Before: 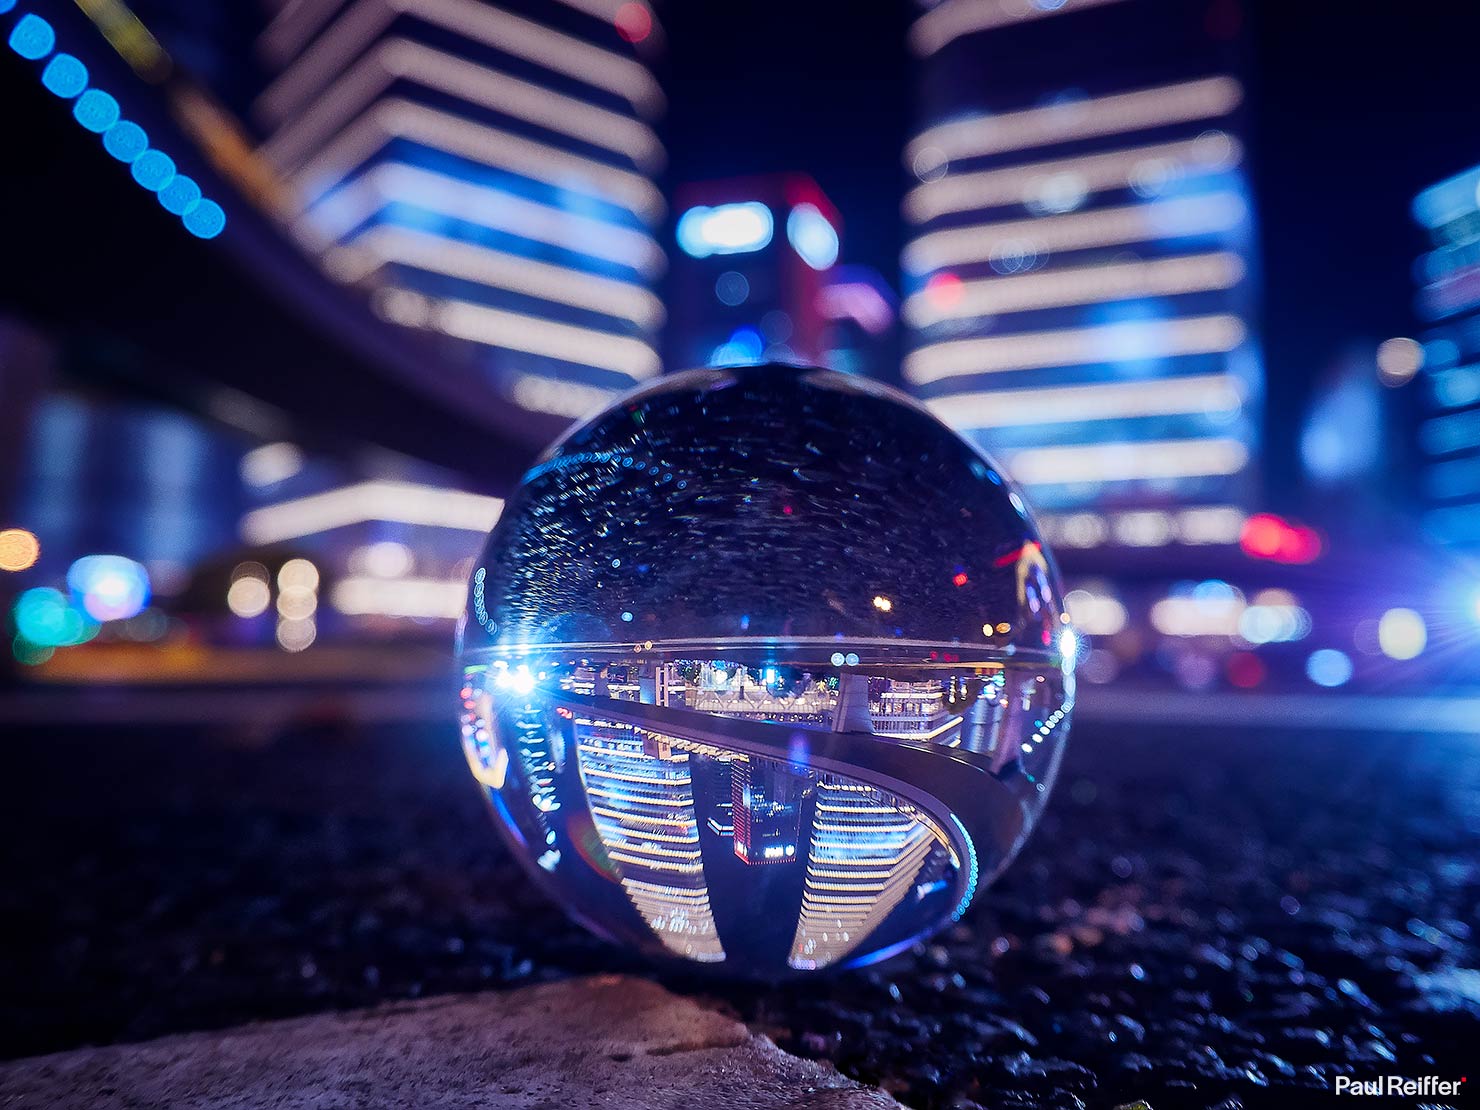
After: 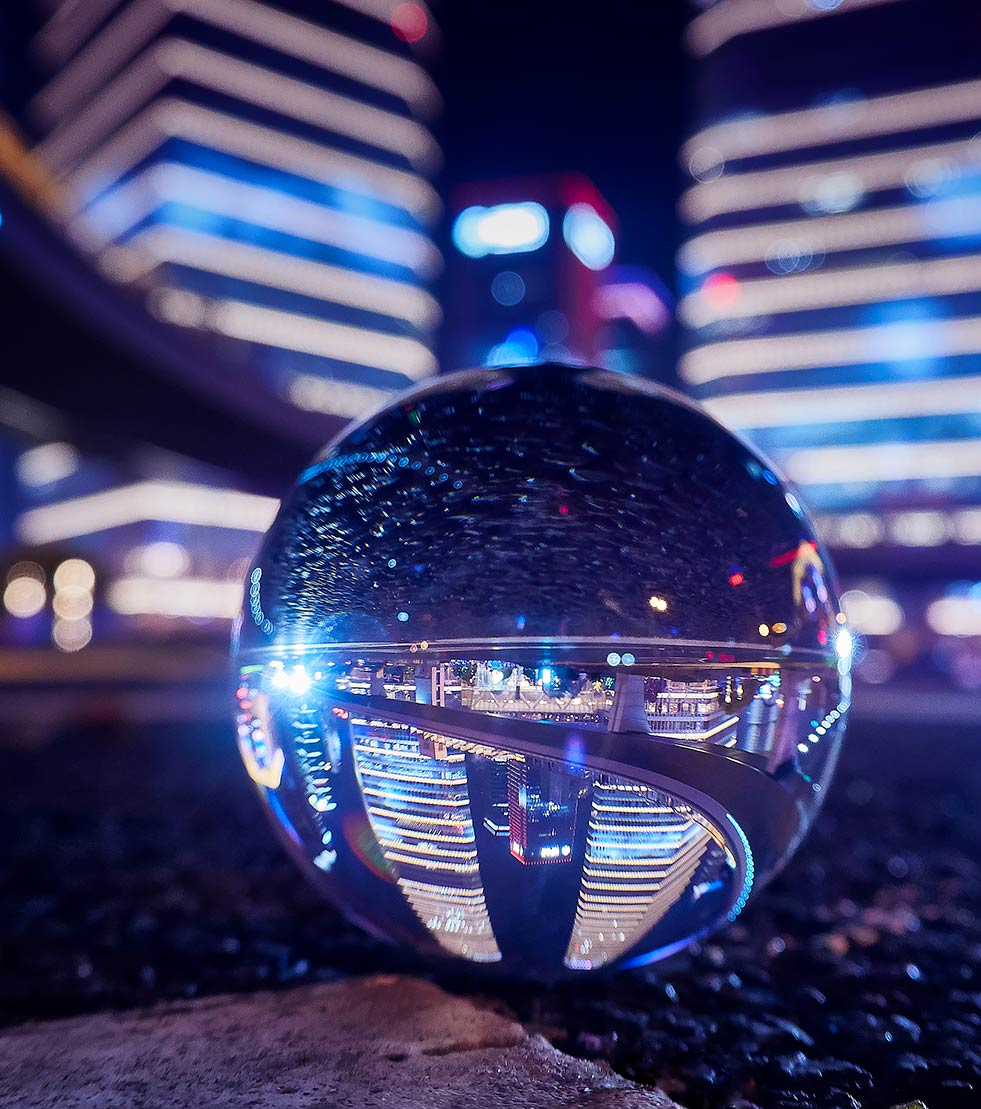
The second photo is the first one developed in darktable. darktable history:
crop and rotate: left 15.182%, right 18.505%
